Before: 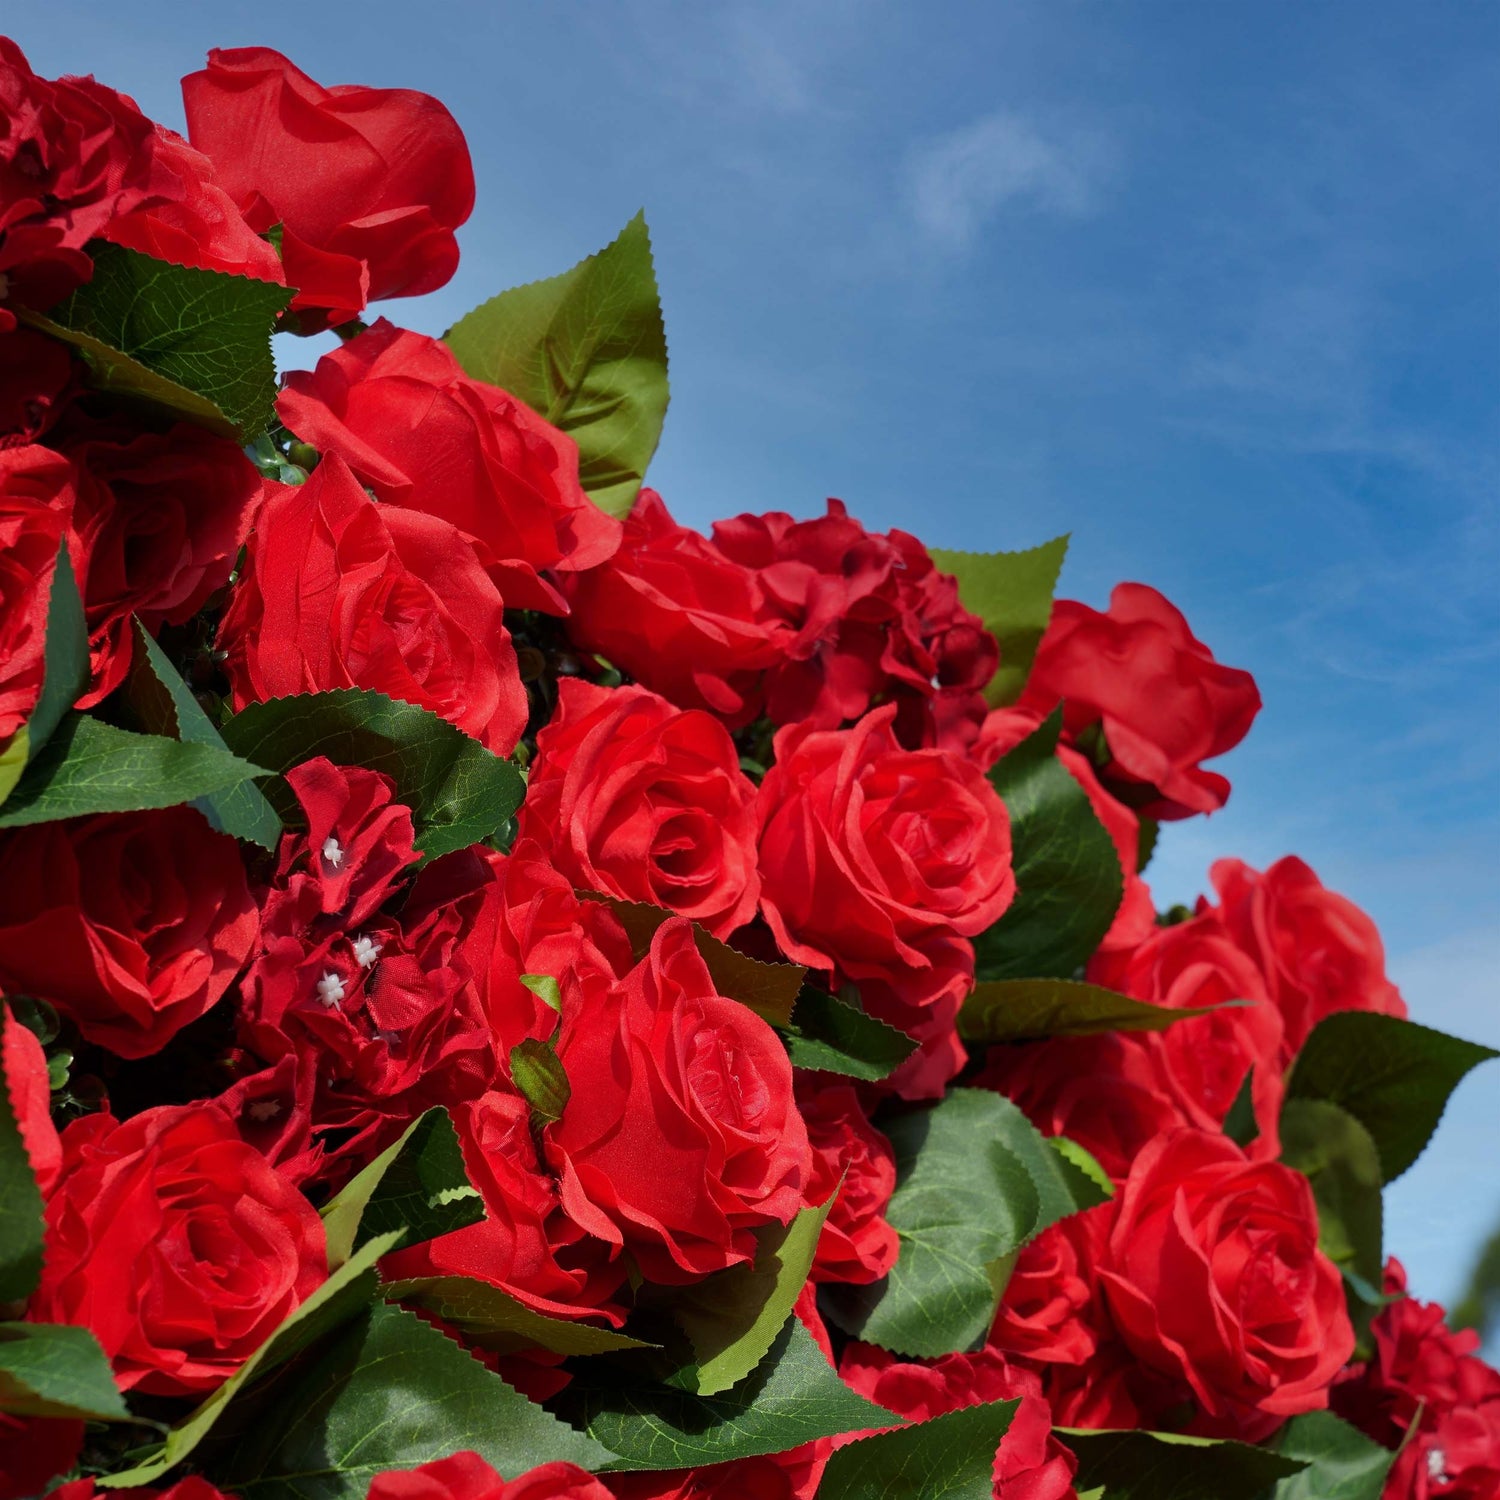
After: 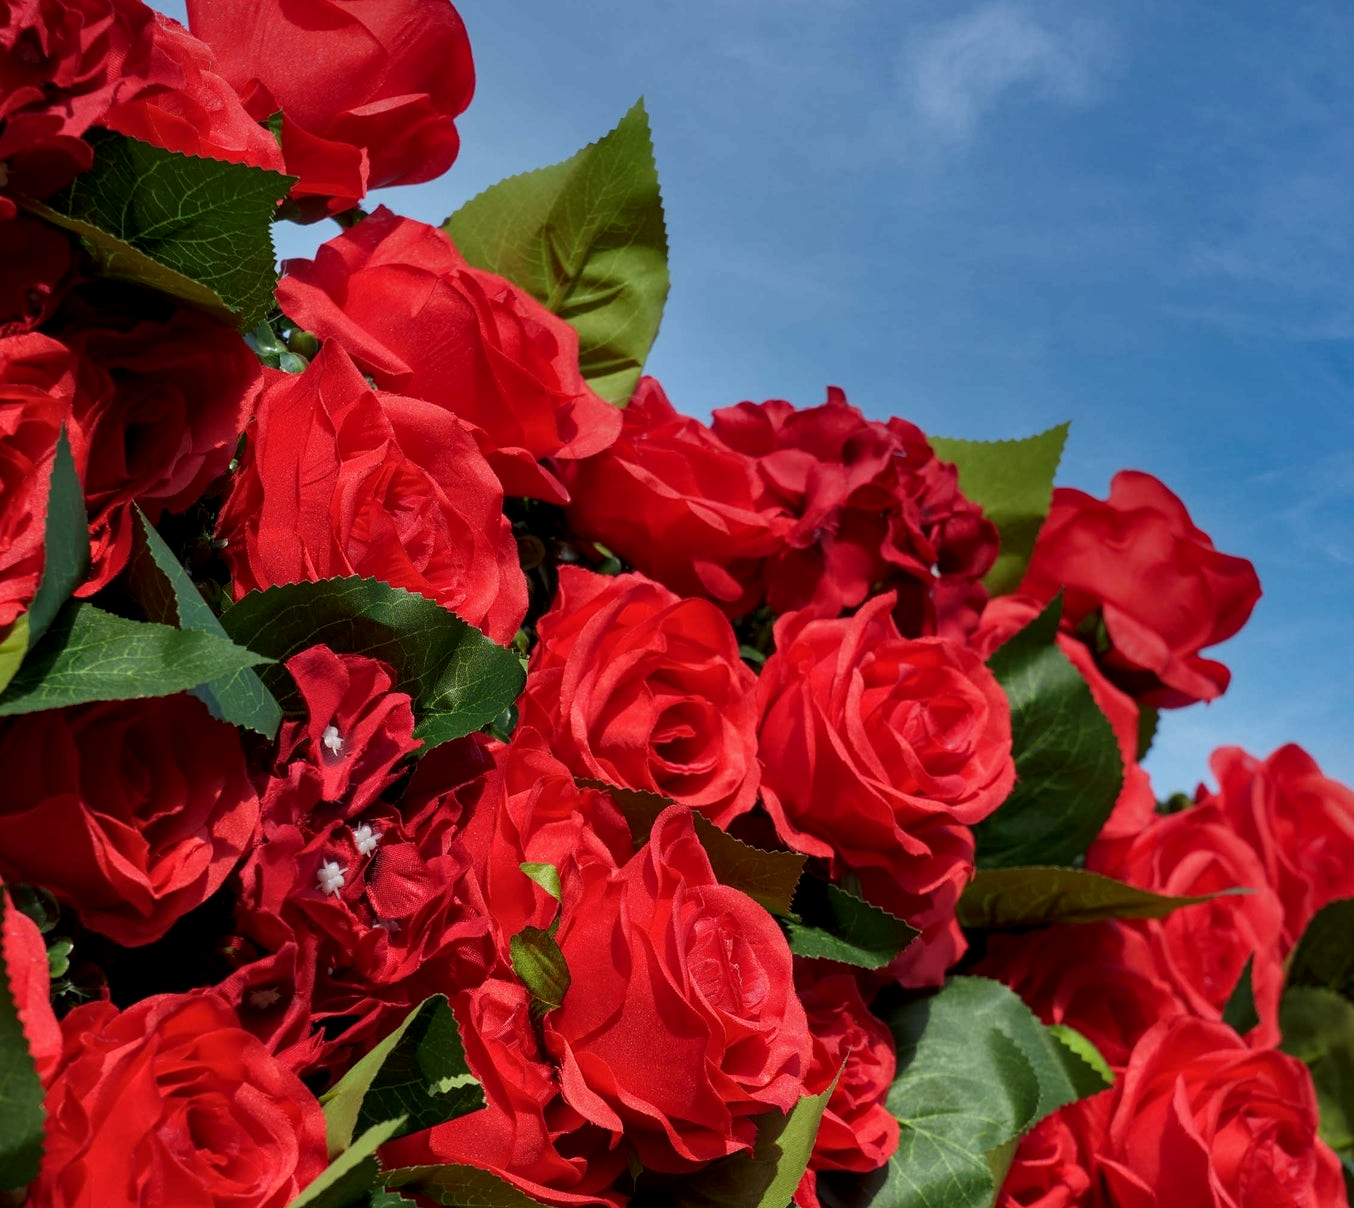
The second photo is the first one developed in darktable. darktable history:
white balance: emerald 1
local contrast: on, module defaults
crop: top 7.49%, right 9.717%, bottom 11.943%
